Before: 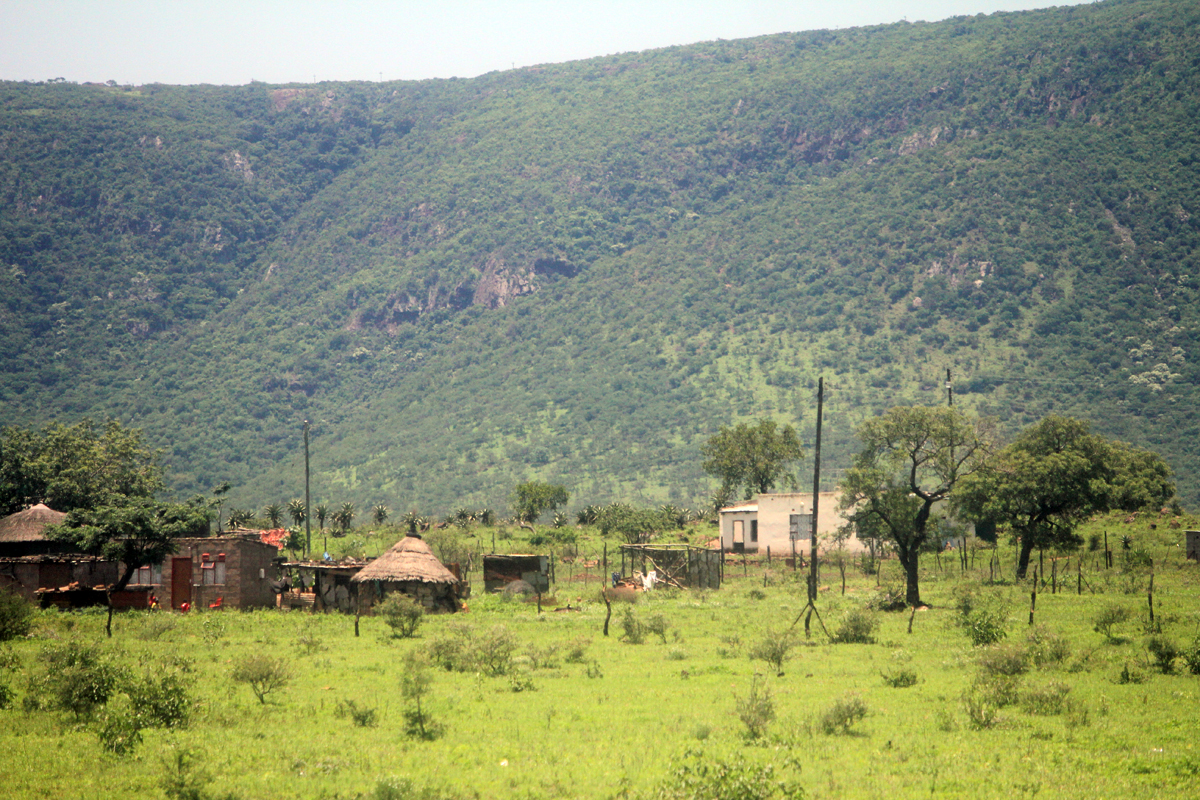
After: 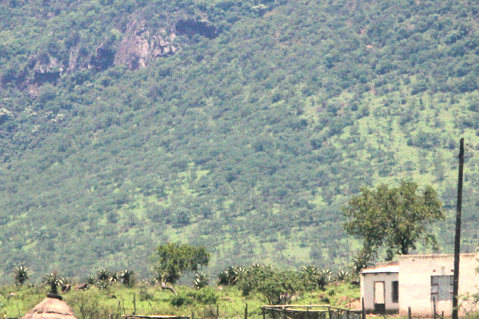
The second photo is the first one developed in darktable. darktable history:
crop: left 30%, top 30%, right 30%, bottom 30%
color calibration: illuminant as shot in camera, x 0.358, y 0.373, temperature 4628.91 K
tone equalizer: -8 EV -0.417 EV, -7 EV -0.389 EV, -6 EV -0.333 EV, -5 EV -0.222 EV, -3 EV 0.222 EV, -2 EV 0.333 EV, -1 EV 0.389 EV, +0 EV 0.417 EV, edges refinement/feathering 500, mask exposure compensation -1.25 EV, preserve details no
